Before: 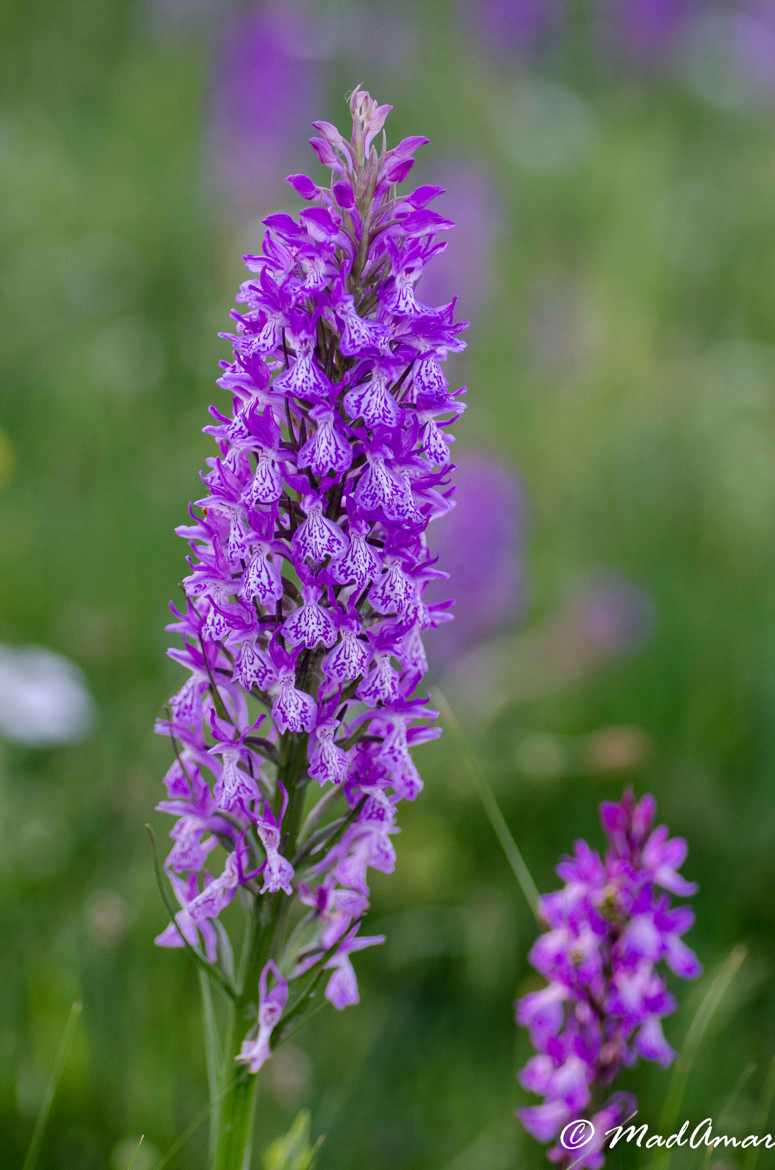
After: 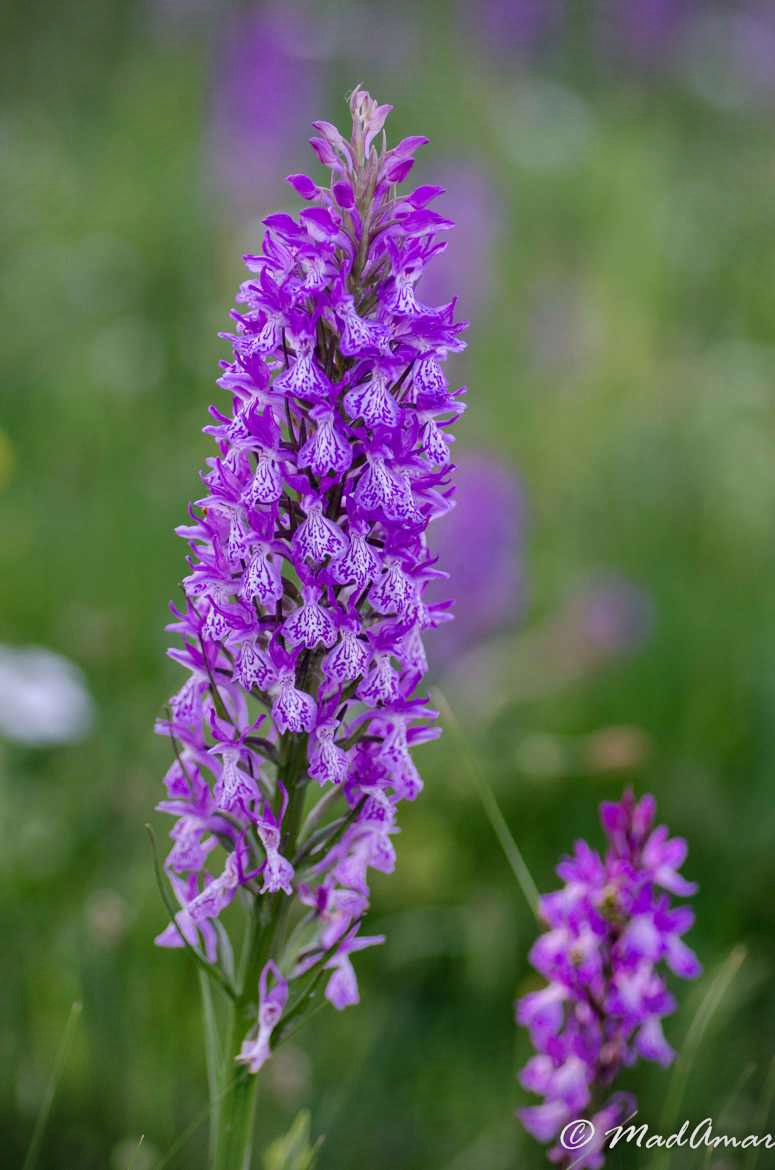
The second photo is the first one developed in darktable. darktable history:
vignetting: fall-off radius 60.92%, unbound false
